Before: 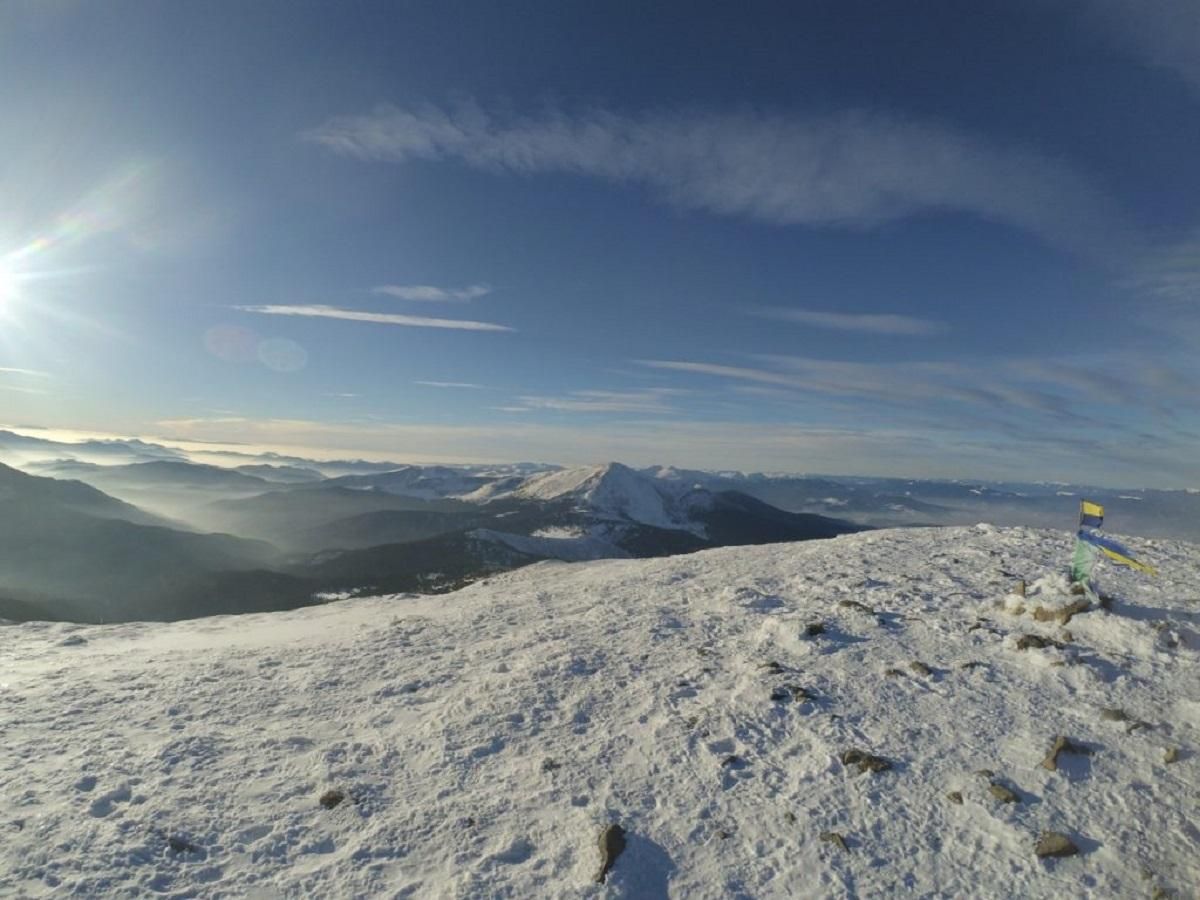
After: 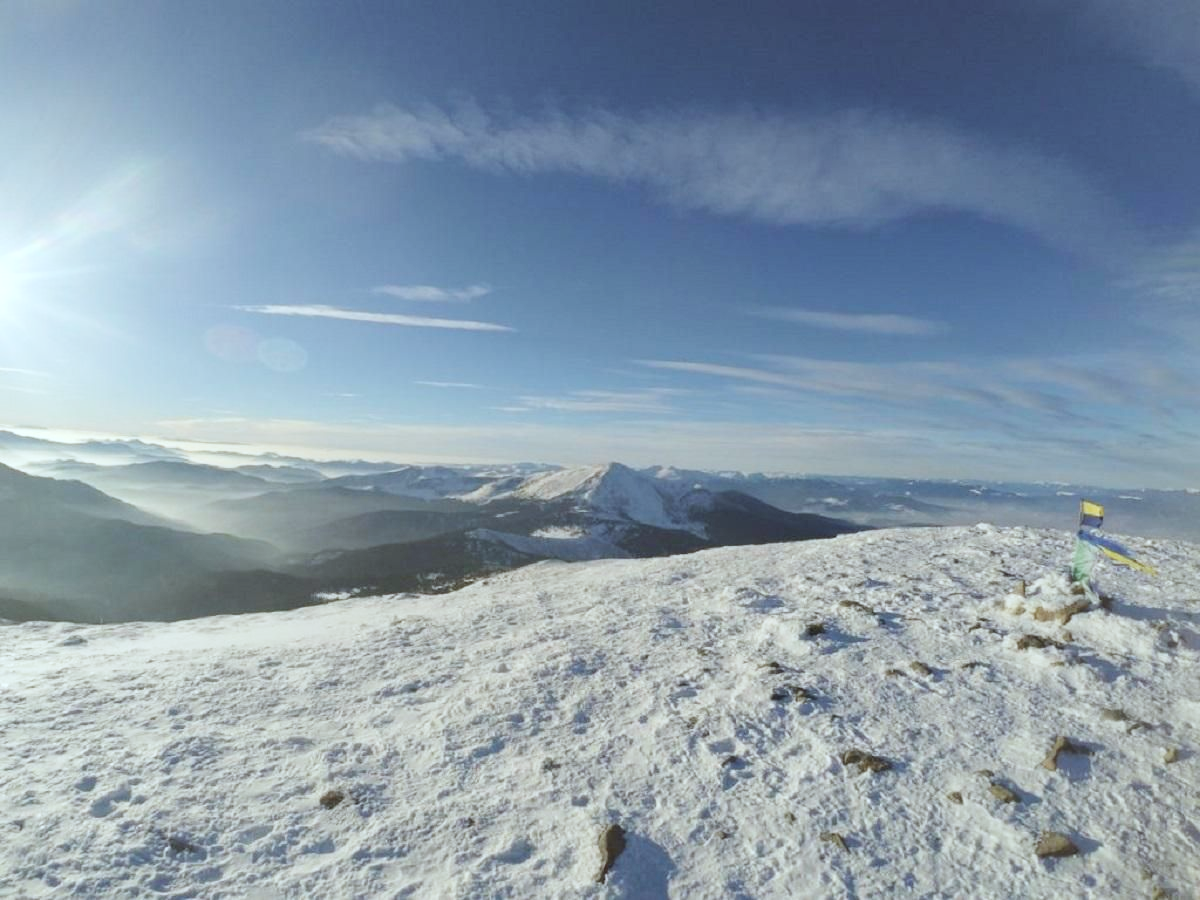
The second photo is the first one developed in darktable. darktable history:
color correction: highlights a* -3.7, highlights b* -6.36, shadows a* 3.22, shadows b* 5.76
shadows and highlights: shadows 30.9, highlights 1.64, soften with gaussian
base curve: curves: ch0 [(0, 0) (0.204, 0.334) (0.55, 0.733) (1, 1)], preserve colors none
